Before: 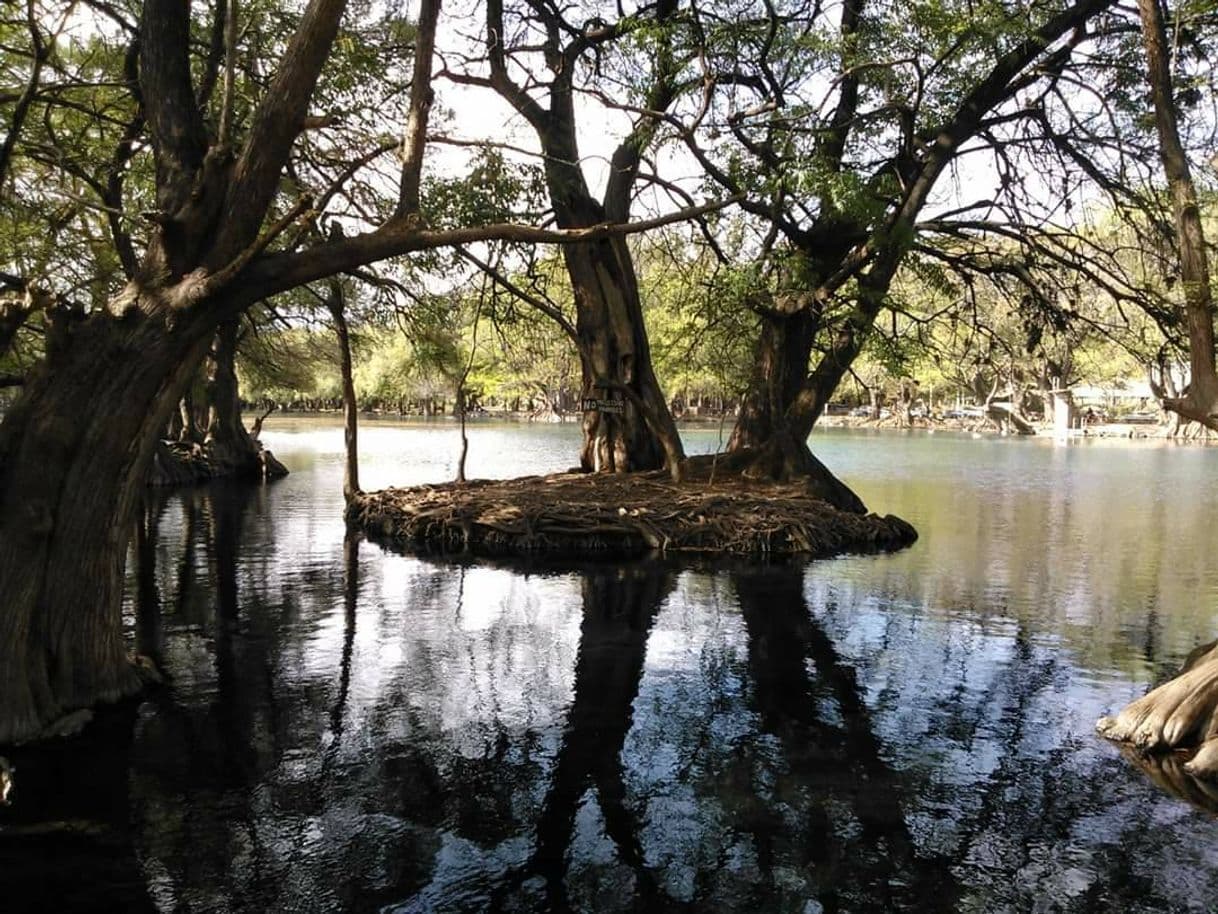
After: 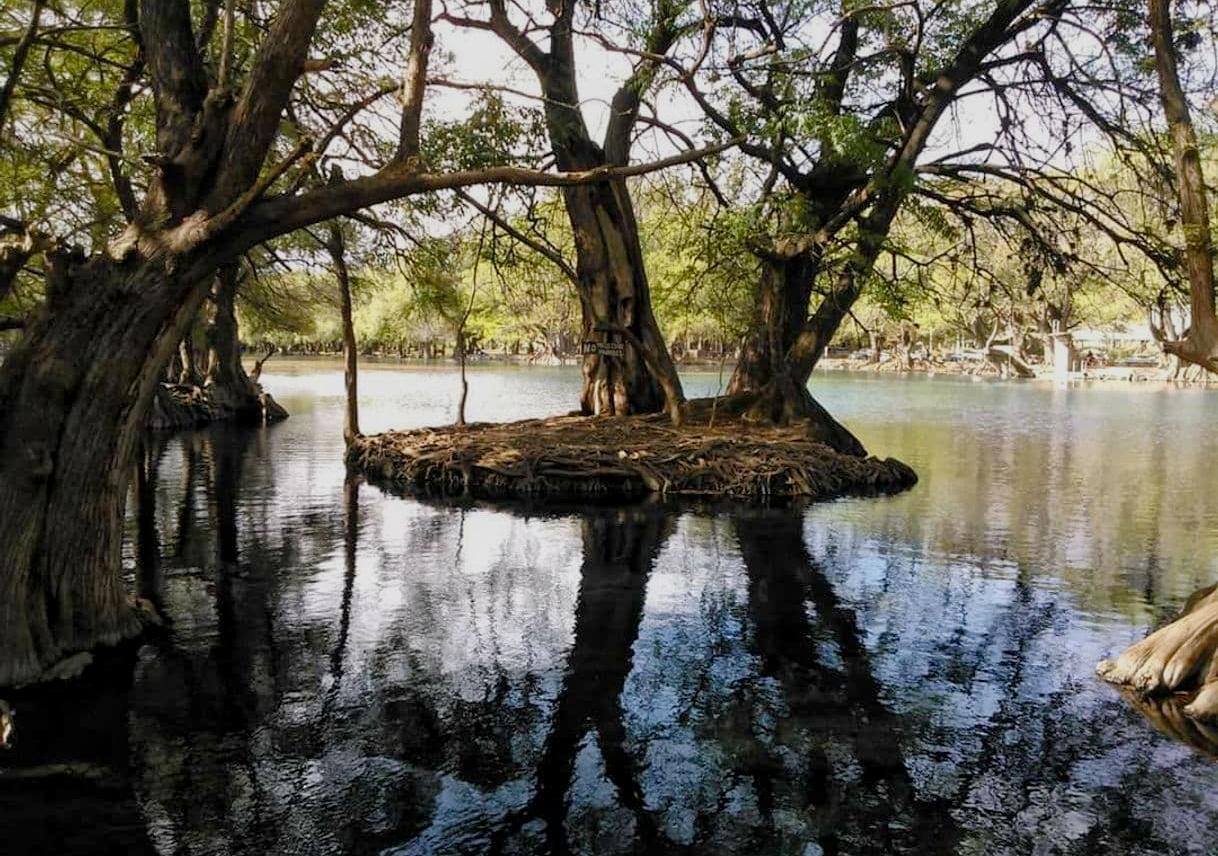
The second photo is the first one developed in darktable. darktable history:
crop and rotate: top 6.25%
global tonemap: drago (1, 100), detail 1
sharpen: radius 2.883, amount 0.868, threshold 47.523
color balance rgb: perceptual saturation grading › global saturation 20%, perceptual saturation grading › highlights -25%, perceptual saturation grading › shadows 25%
